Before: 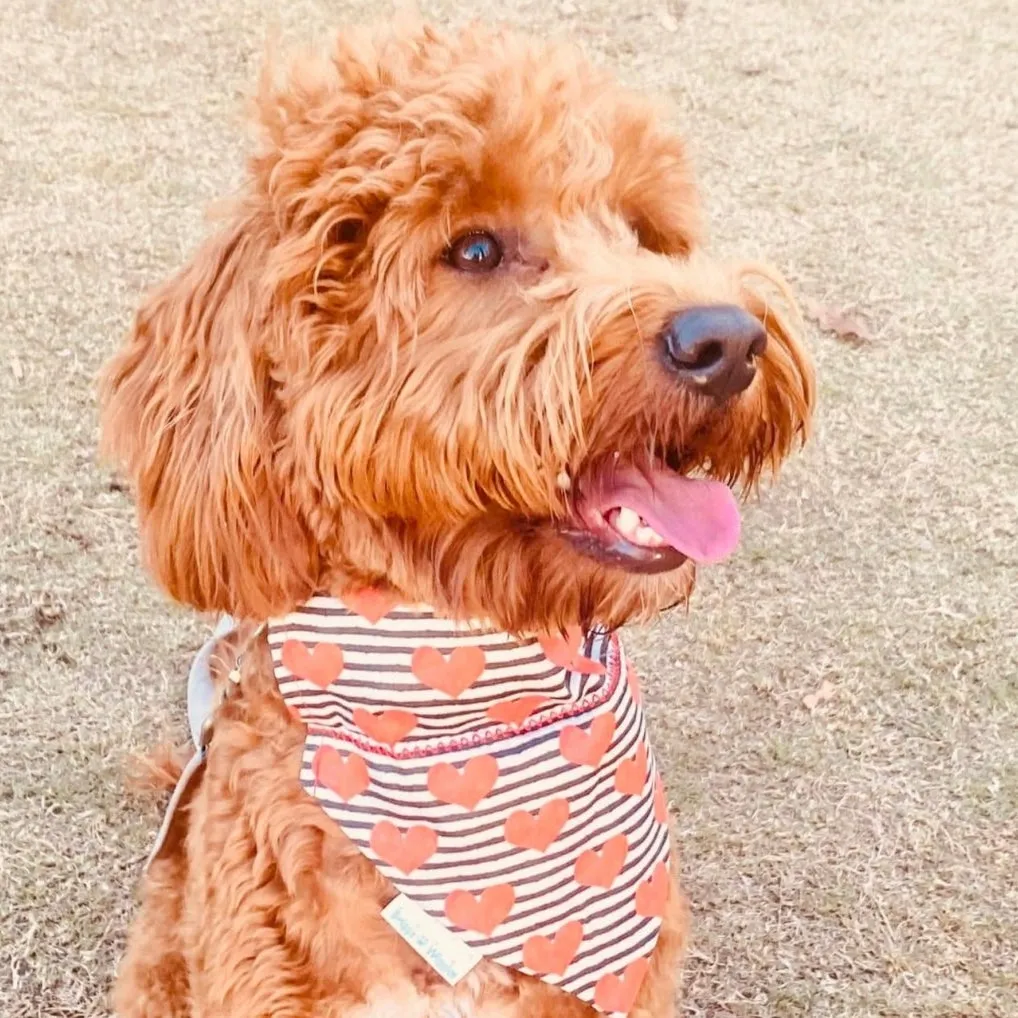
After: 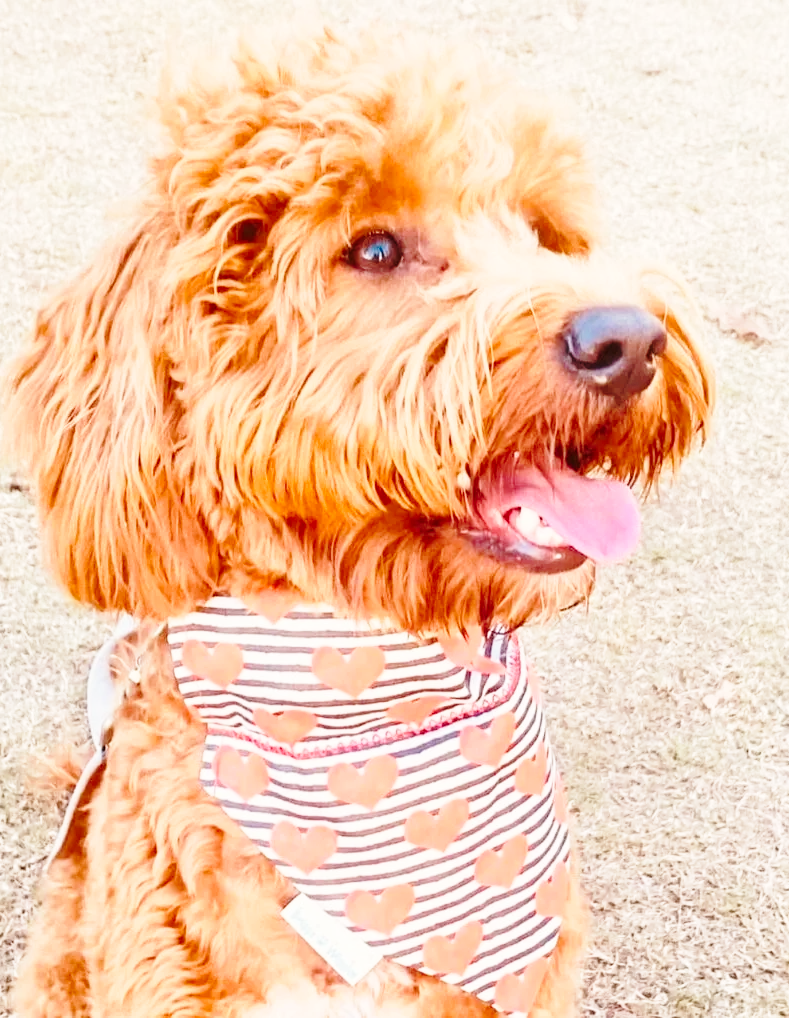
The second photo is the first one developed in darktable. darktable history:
base curve: curves: ch0 [(0, 0) (0.028, 0.03) (0.121, 0.232) (0.46, 0.748) (0.859, 0.968) (1, 1)], preserve colors none
crop: left 9.893%, right 12.596%
